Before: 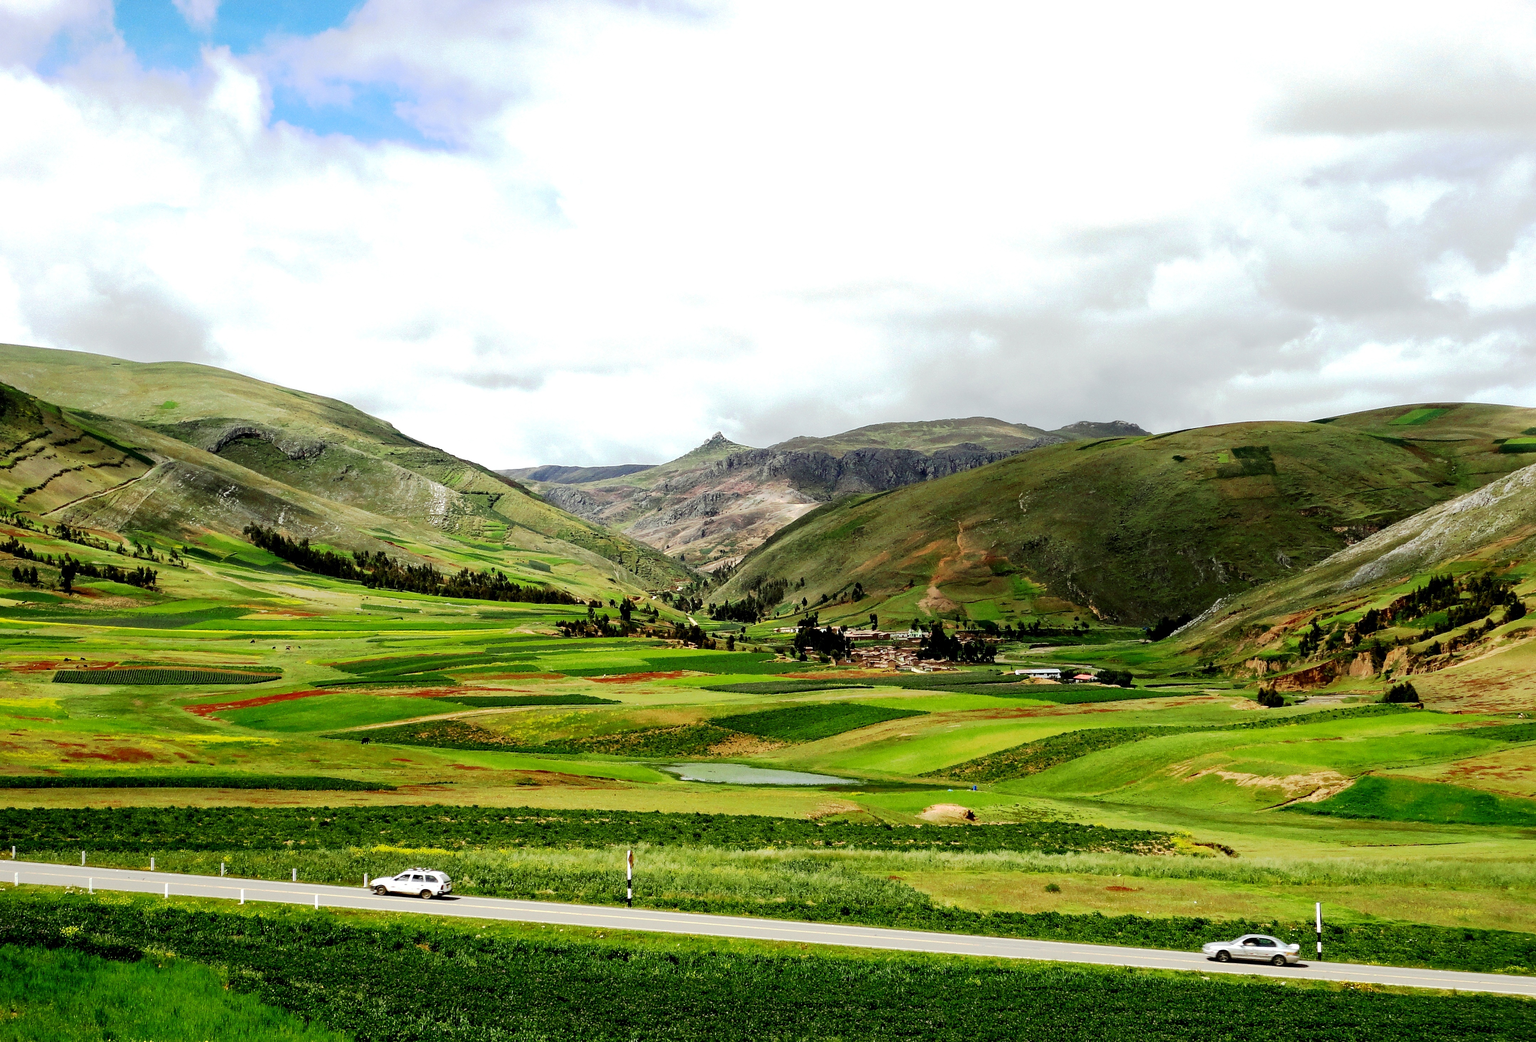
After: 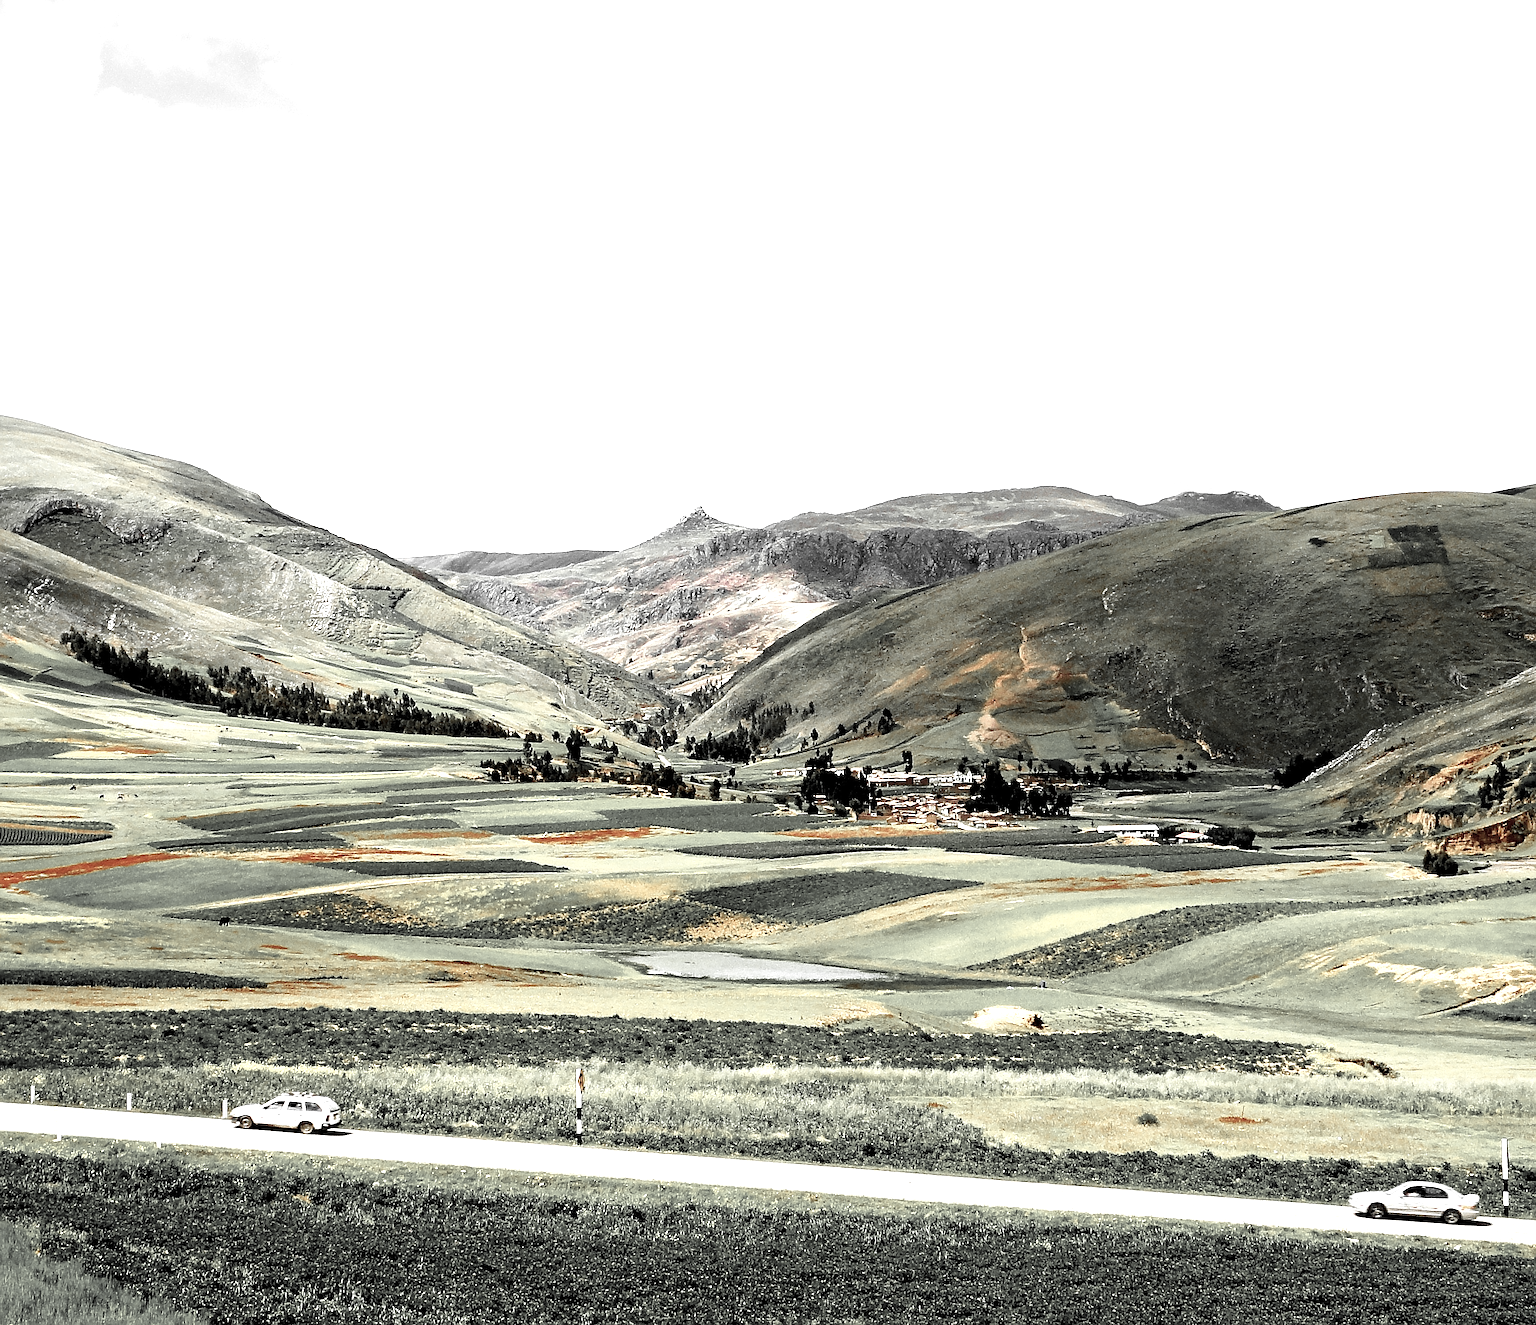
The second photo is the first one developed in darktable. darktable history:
color correction: highlights b* -0.042, saturation 0.587
crop and rotate: left 12.934%, top 5.341%, right 12.602%
exposure: exposure 0.951 EV, compensate highlight preservation false
color zones: curves: ch0 [(0, 0.447) (0.184, 0.543) (0.323, 0.476) (0.429, 0.445) (0.571, 0.443) (0.714, 0.451) (0.857, 0.452) (1, 0.447)]; ch1 [(0, 0.464) (0.176, 0.46) (0.287, 0.177) (0.429, 0.002) (0.571, 0) (0.714, 0) (0.857, 0) (1, 0.464)]
sharpen: on, module defaults
